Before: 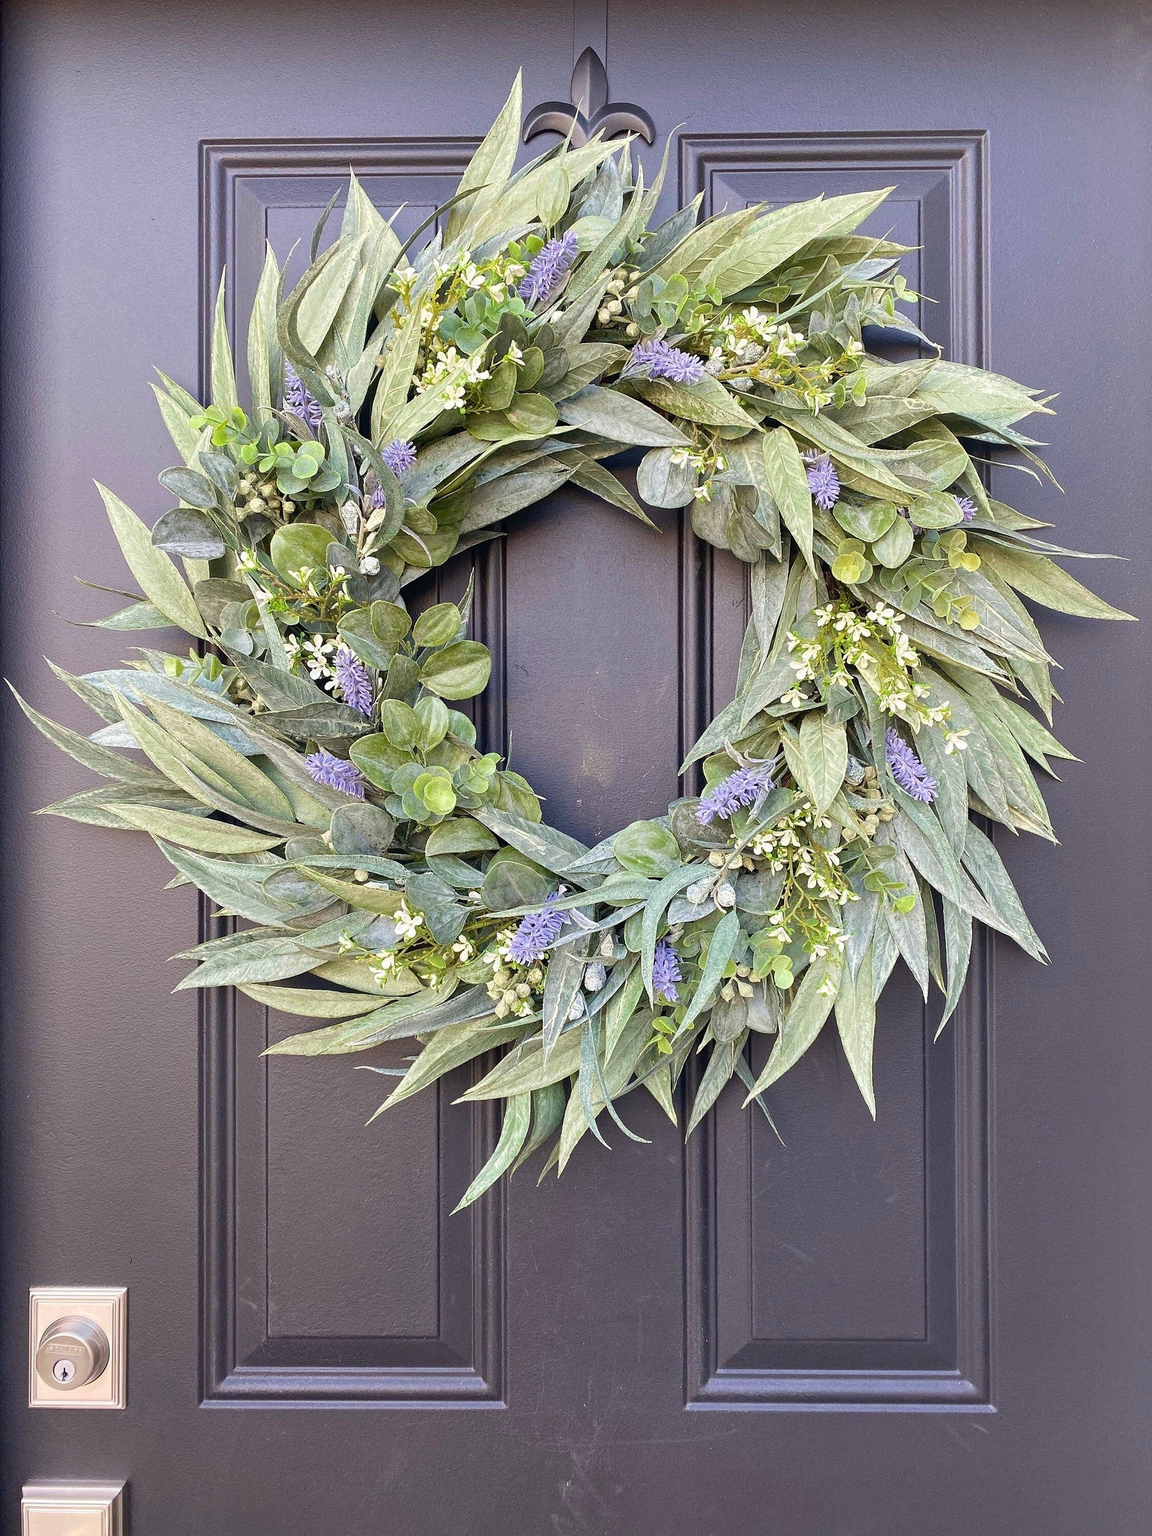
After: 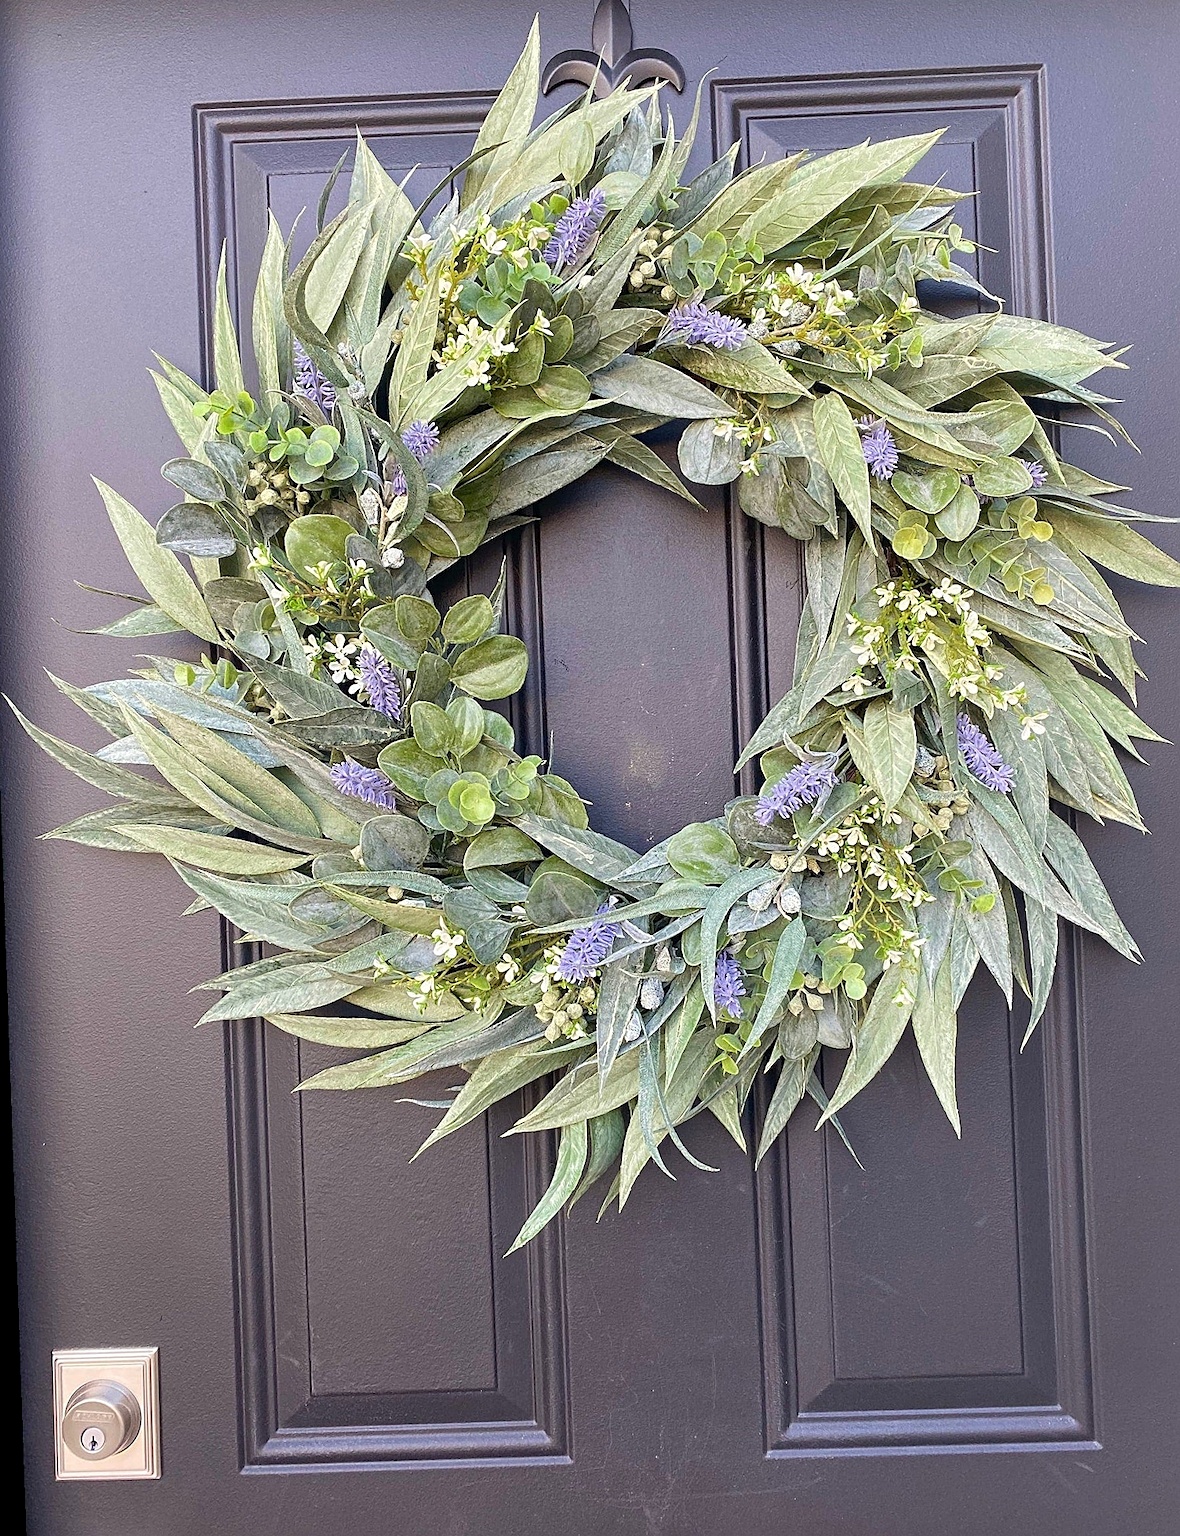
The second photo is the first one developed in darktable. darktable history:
rotate and perspective: rotation -2°, crop left 0.022, crop right 0.978, crop top 0.049, crop bottom 0.951
sharpen: on, module defaults
crop and rotate: right 5.167%
